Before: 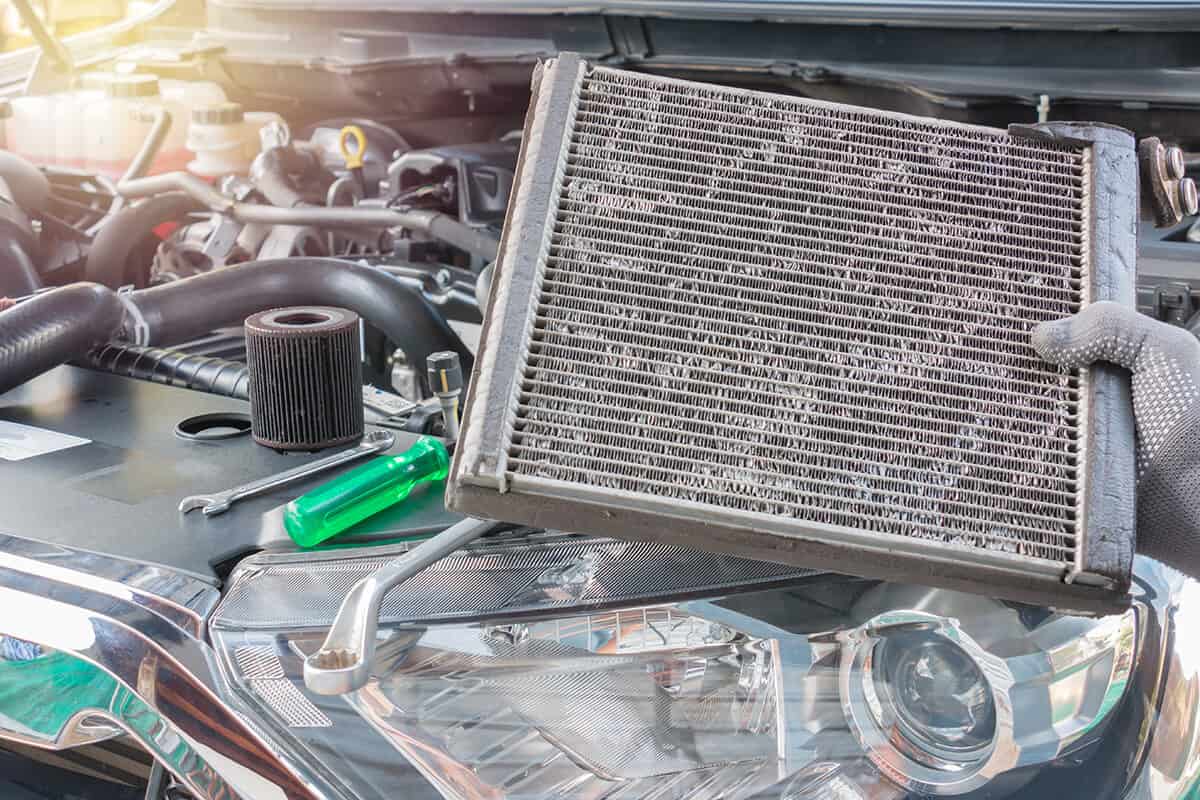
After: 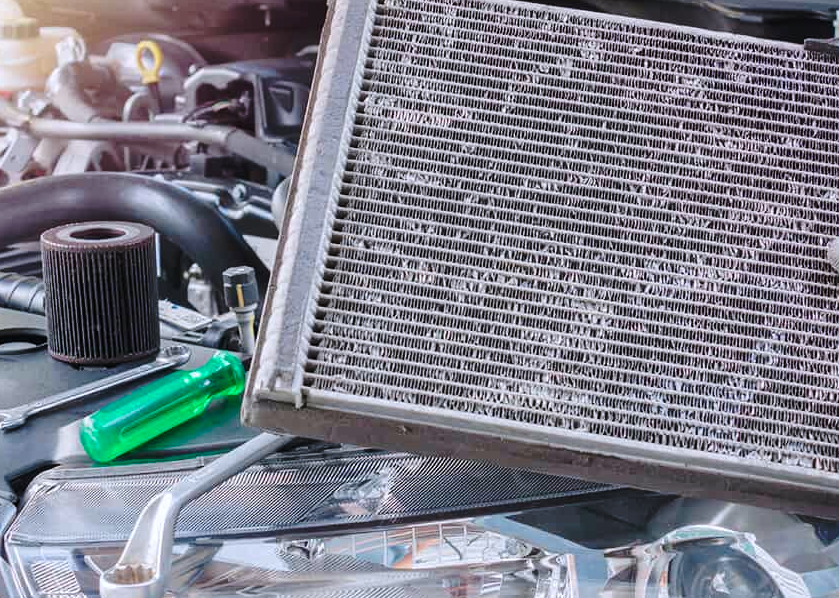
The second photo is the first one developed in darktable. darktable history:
color calibration: illuminant as shot in camera, x 0.358, y 0.373, temperature 4628.91 K
base curve: curves: ch0 [(0, 0) (0.073, 0.04) (0.157, 0.139) (0.492, 0.492) (0.758, 0.758) (1, 1)], preserve colors none
crop and rotate: left 17.046%, top 10.659%, right 12.989%, bottom 14.553%
